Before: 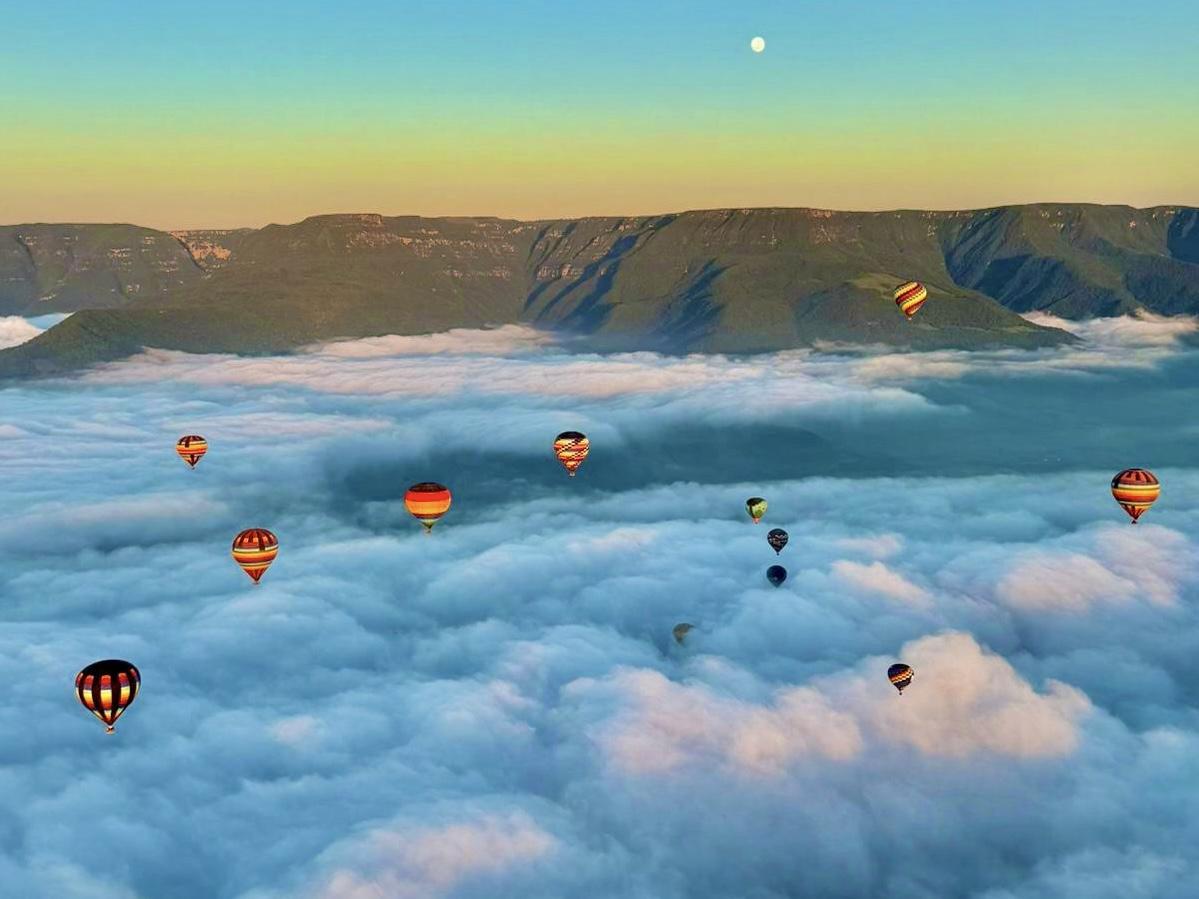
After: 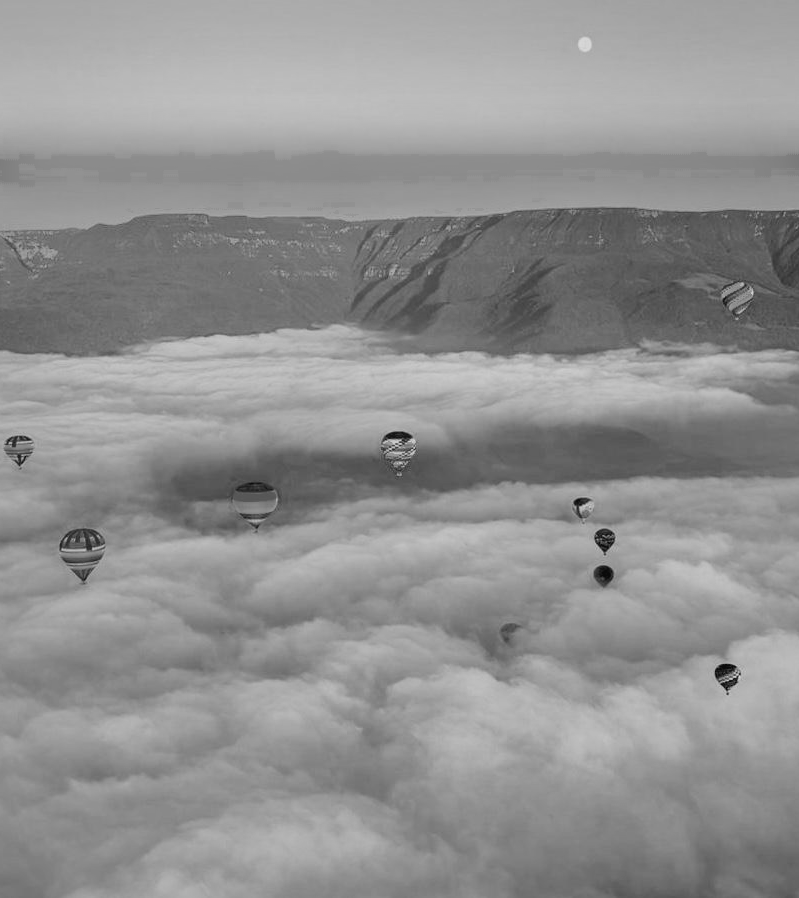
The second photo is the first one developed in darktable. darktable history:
crop and rotate: left 14.436%, right 18.898%
bloom: on, module defaults
tone equalizer: -7 EV 0.18 EV, -6 EV 0.12 EV, -5 EV 0.08 EV, -4 EV 0.04 EV, -2 EV -0.02 EV, -1 EV -0.04 EV, +0 EV -0.06 EV, luminance estimator HSV value / RGB max
shadows and highlights: on, module defaults
color balance: input saturation 134.34%, contrast -10.04%, contrast fulcrum 19.67%, output saturation 133.51%
levels: levels [0.018, 0.493, 1]
monochrome: a -4.13, b 5.16, size 1
tone curve: curves: ch0 [(0, 0) (0.087, 0.054) (0.281, 0.245) (0.506, 0.526) (0.8, 0.824) (0.994, 0.955)]; ch1 [(0, 0) (0.27, 0.195) (0.406, 0.435) (0.452, 0.474) (0.495, 0.5) (0.514, 0.508) (0.537, 0.556) (0.654, 0.689) (1, 1)]; ch2 [(0, 0) (0.269, 0.299) (0.459, 0.441) (0.498, 0.499) (0.523, 0.52) (0.551, 0.549) (0.633, 0.625) (0.659, 0.681) (0.718, 0.764) (1, 1)], color space Lab, independent channels, preserve colors none
